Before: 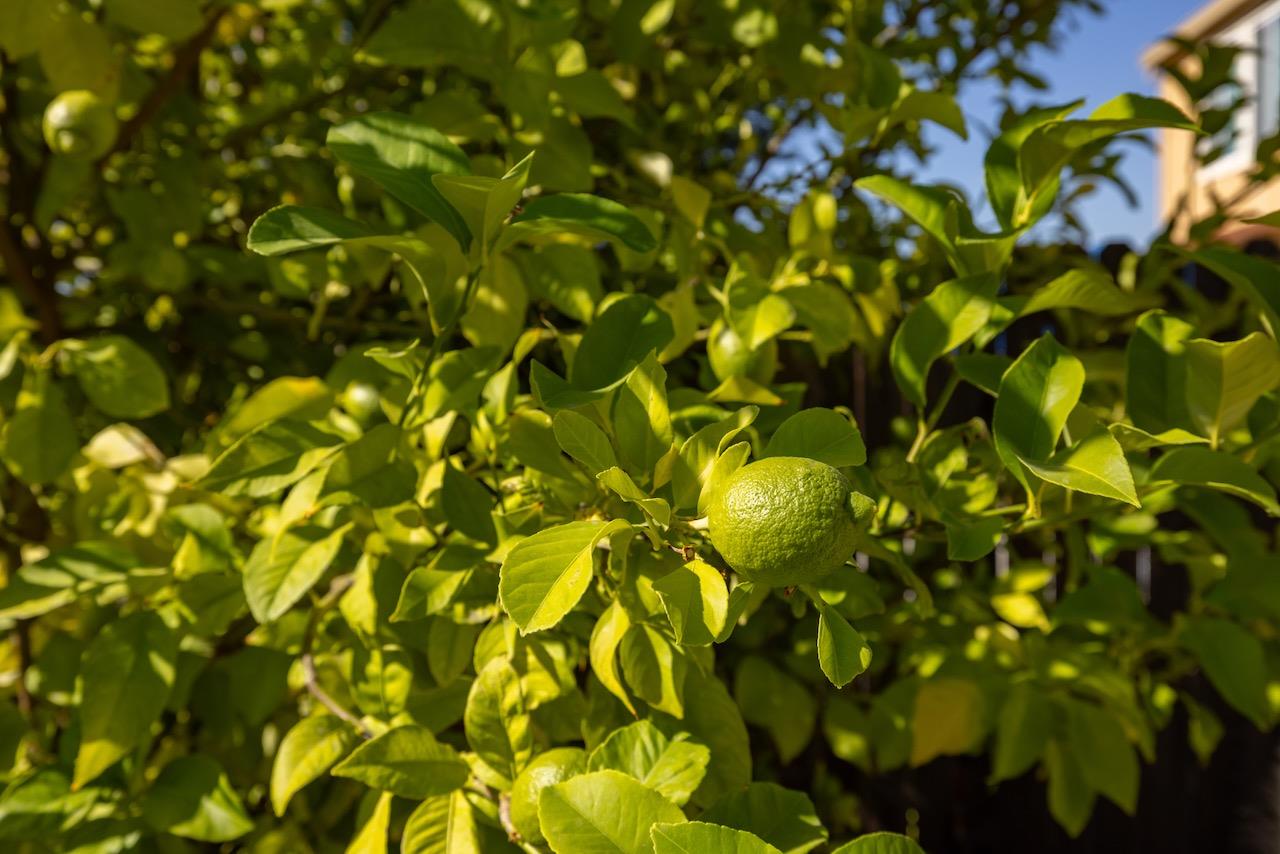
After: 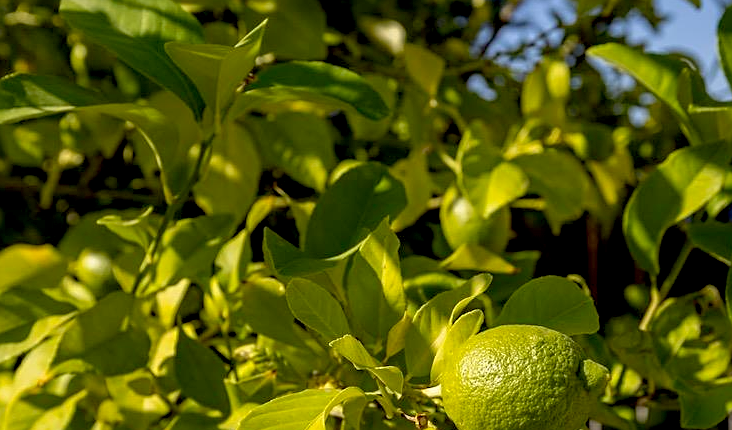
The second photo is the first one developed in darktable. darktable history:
sharpen: on, module defaults
crop: left 20.932%, top 15.471%, right 21.848%, bottom 34.081%
exposure: black level correction 0.012, compensate highlight preservation false
shadows and highlights: shadows 25, highlights -25
